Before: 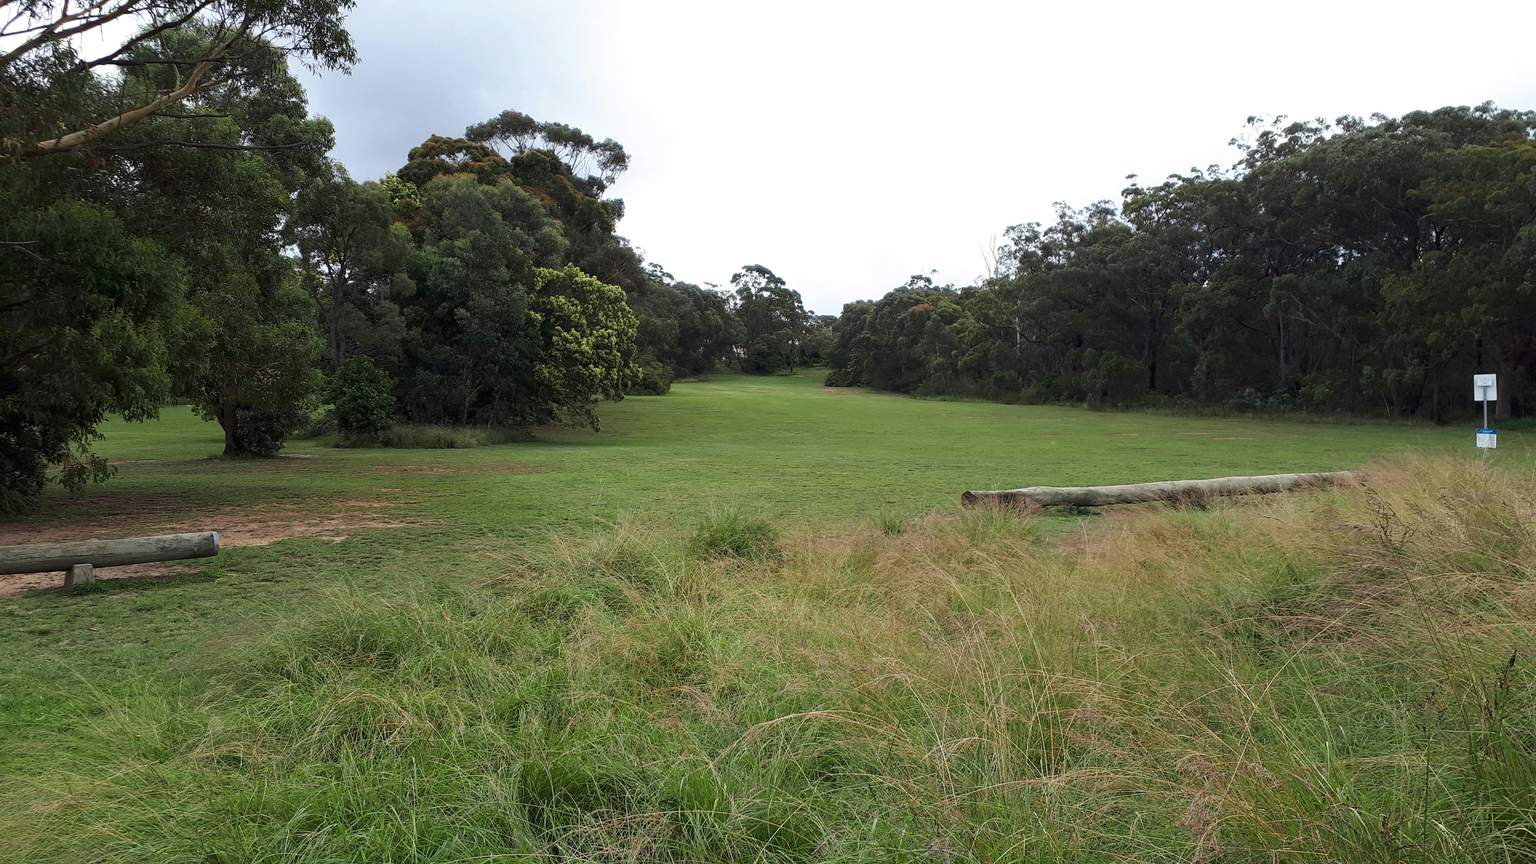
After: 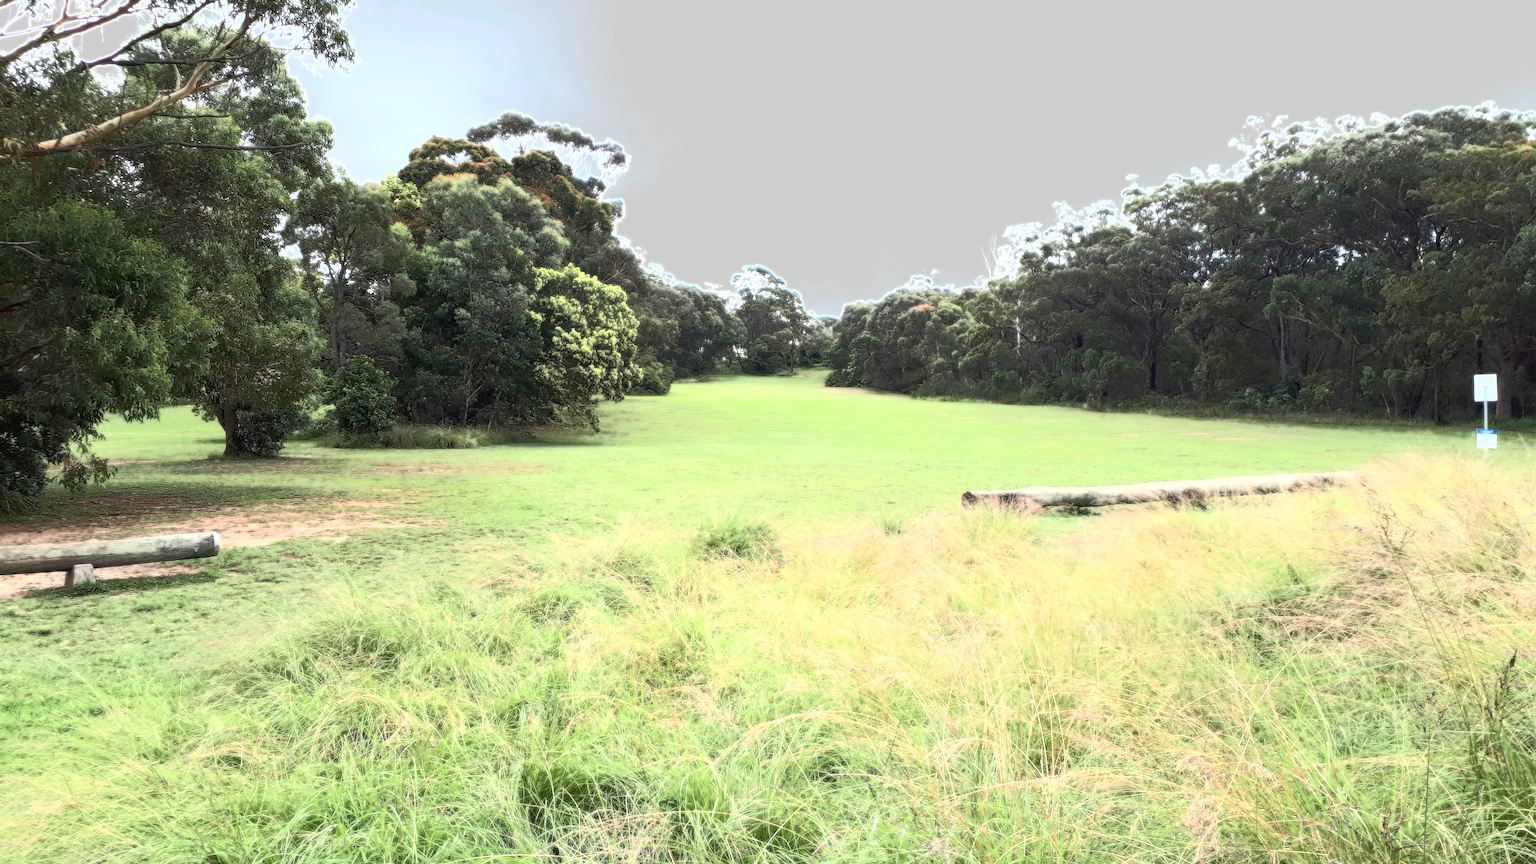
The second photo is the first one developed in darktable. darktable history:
exposure: black level correction 0, exposure 1.2 EV, compensate highlight preservation false
bloom: size 0%, threshold 54.82%, strength 8.31%
